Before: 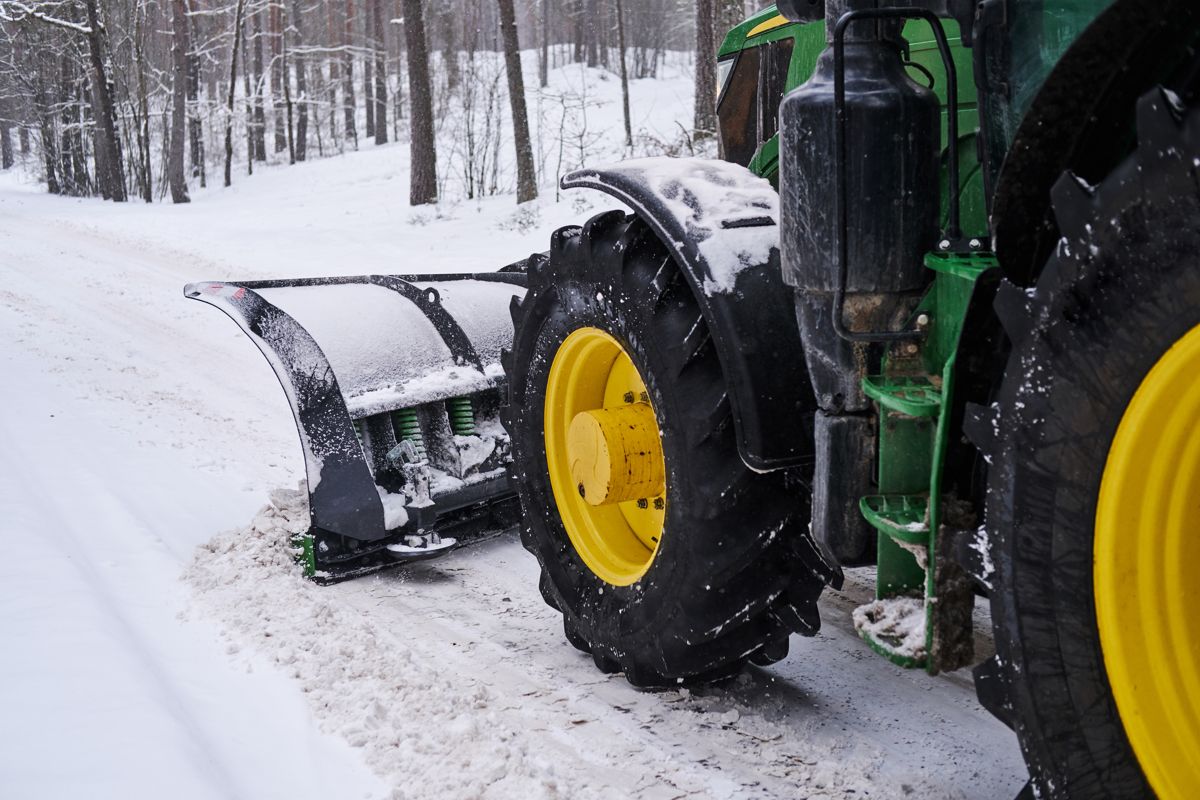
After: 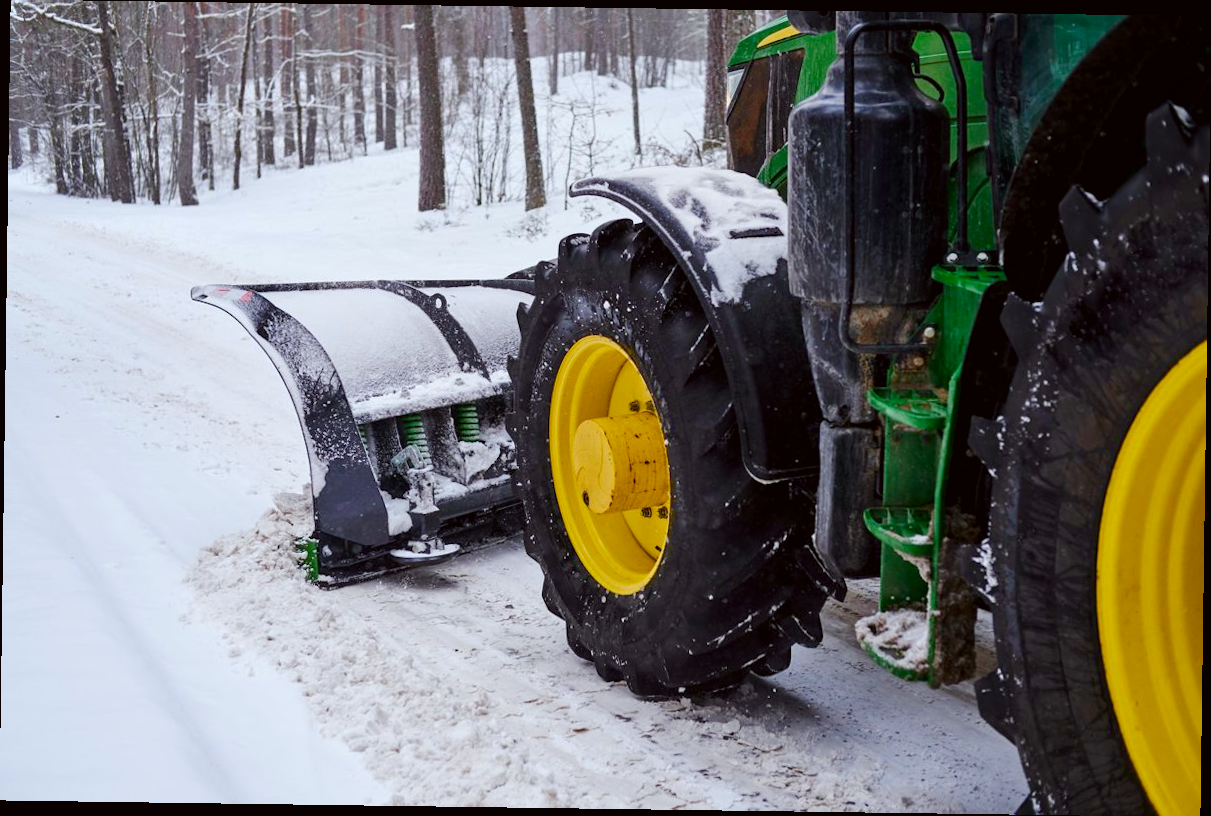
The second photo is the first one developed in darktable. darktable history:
rotate and perspective: rotation 0.8°, automatic cropping off
color correction: highlights a* -2.73, highlights b* -2.09, shadows a* 2.41, shadows b* 2.73
exposure: black level correction 0.001, compensate highlight preservation false
color balance rgb: perceptual saturation grading › global saturation 35%, perceptual saturation grading › highlights -30%, perceptual saturation grading › shadows 35%, perceptual brilliance grading › global brilliance 3%, perceptual brilliance grading › highlights -3%, perceptual brilliance grading › shadows 3%
